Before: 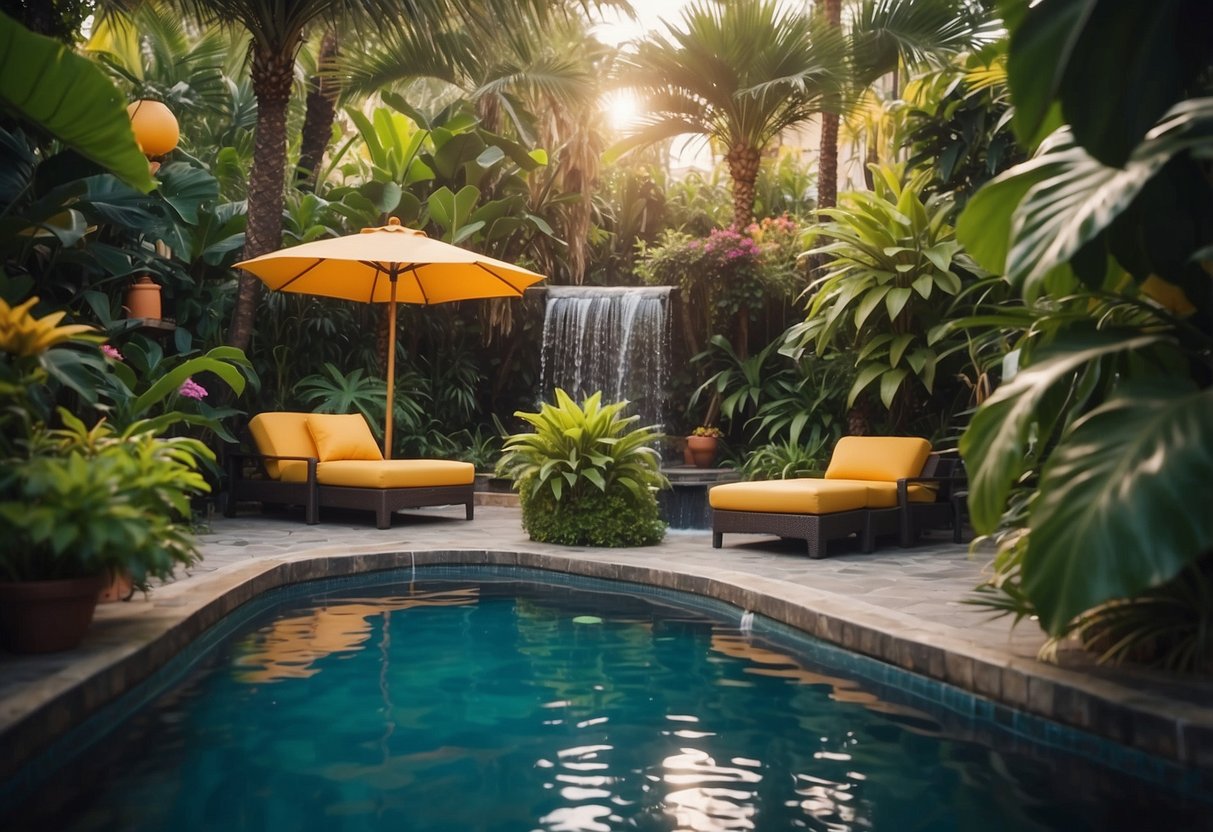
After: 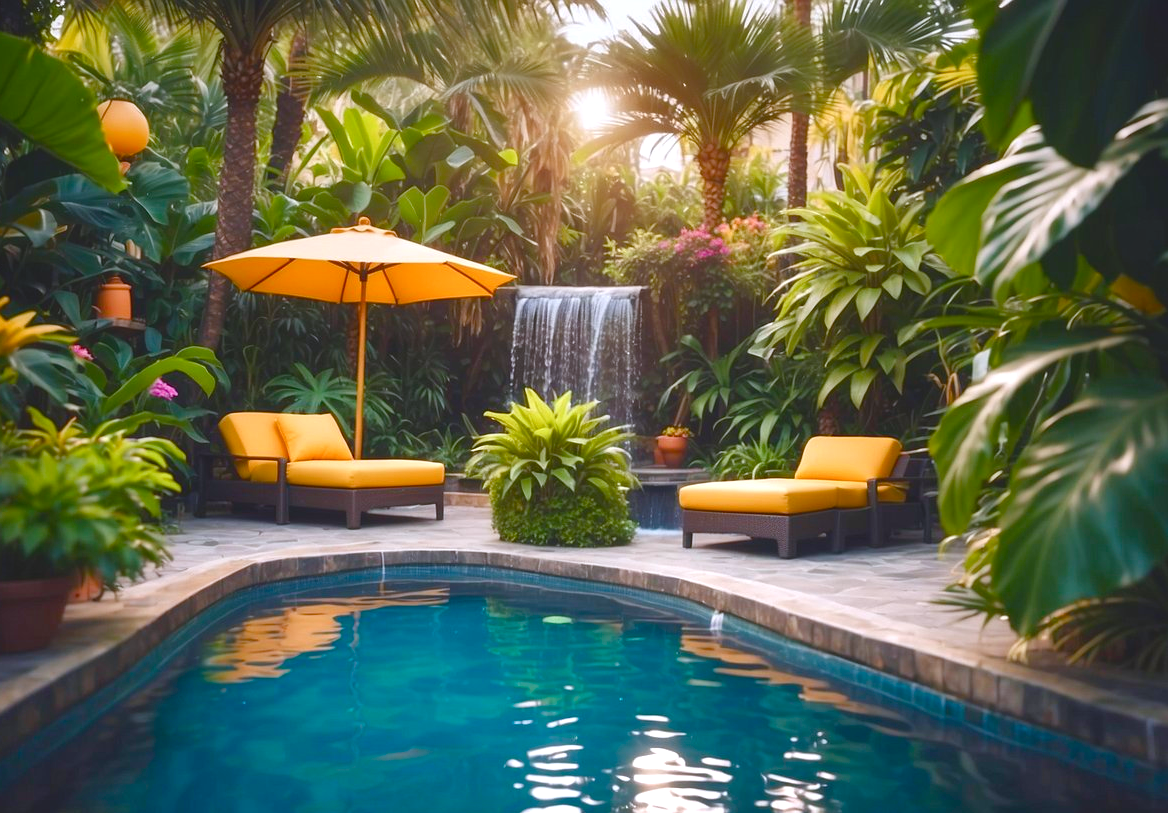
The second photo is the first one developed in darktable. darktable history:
exposure: black level correction 0, exposure 0.5 EV, compensate exposure bias true, compensate highlight preservation false
crop and rotate: left 2.536%, right 1.107%, bottom 2.246%
graduated density: on, module defaults
color calibration: illuminant as shot in camera, x 0.358, y 0.373, temperature 4628.91 K
shadows and highlights: shadows 20.91, highlights -82.73, soften with gaussian
lowpass: radius 0.1, contrast 0.85, saturation 1.1, unbound 0
color balance rgb: perceptual saturation grading › global saturation 25%, perceptual saturation grading › highlights -50%, perceptual saturation grading › shadows 30%, perceptual brilliance grading › global brilliance 12%, global vibrance 20%
